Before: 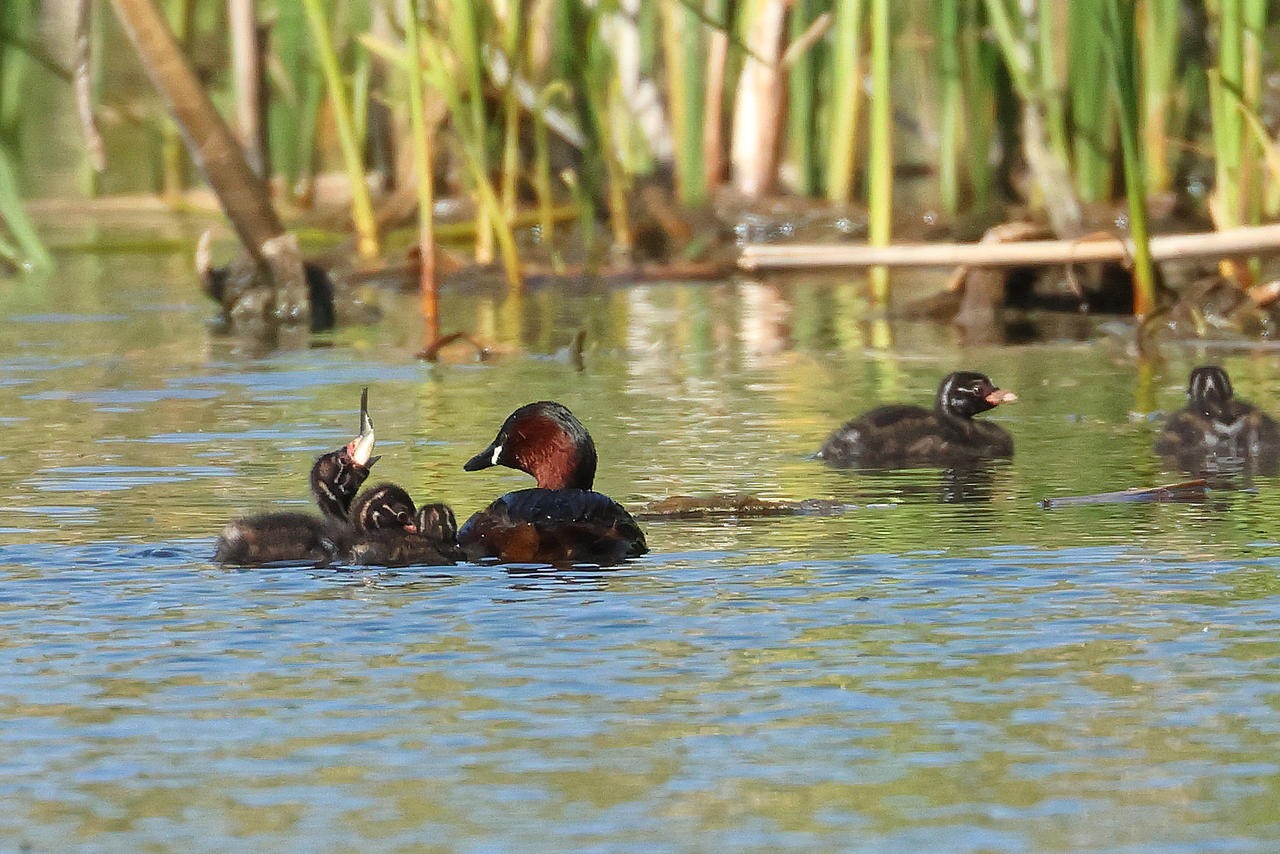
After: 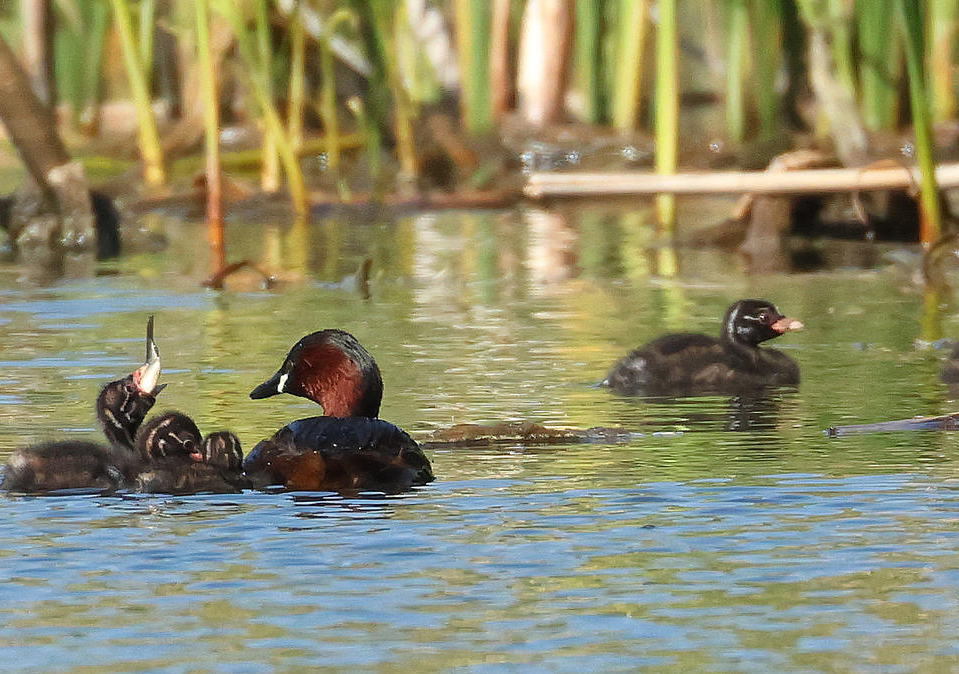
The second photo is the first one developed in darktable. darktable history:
crop: left 16.731%, top 8.487%, right 8.322%, bottom 12.573%
